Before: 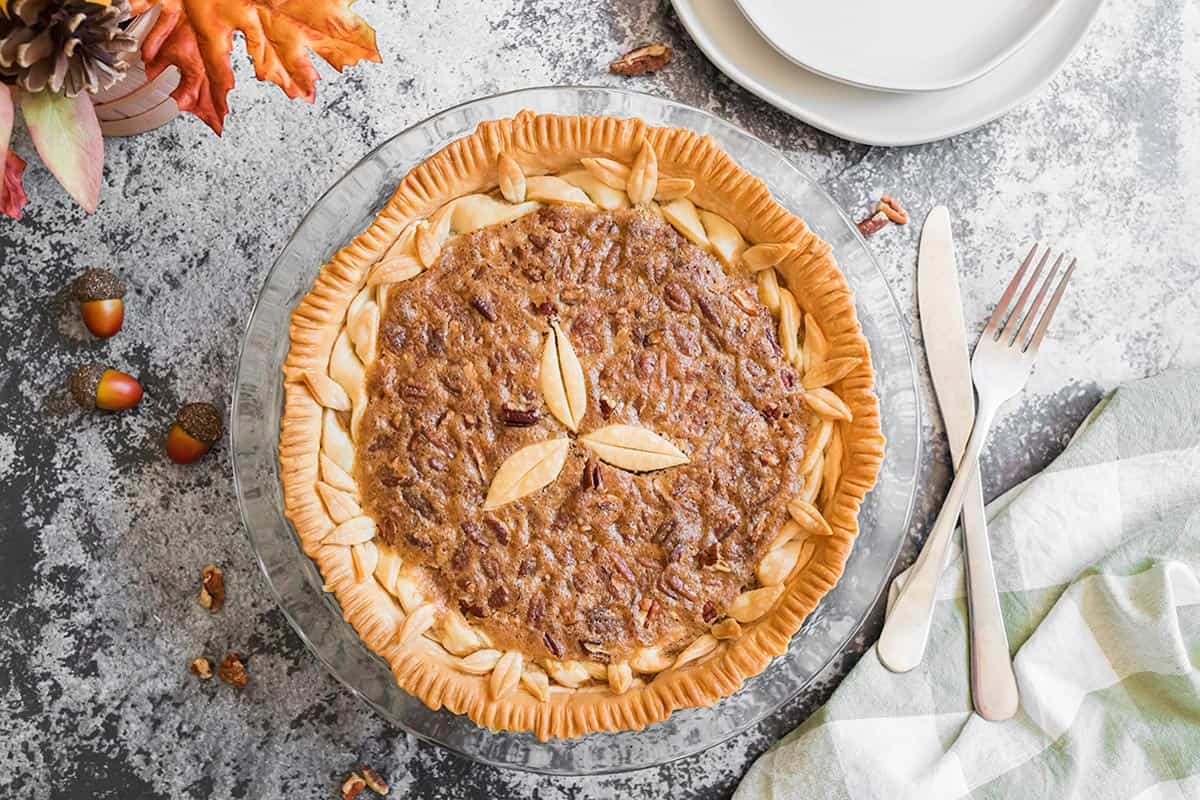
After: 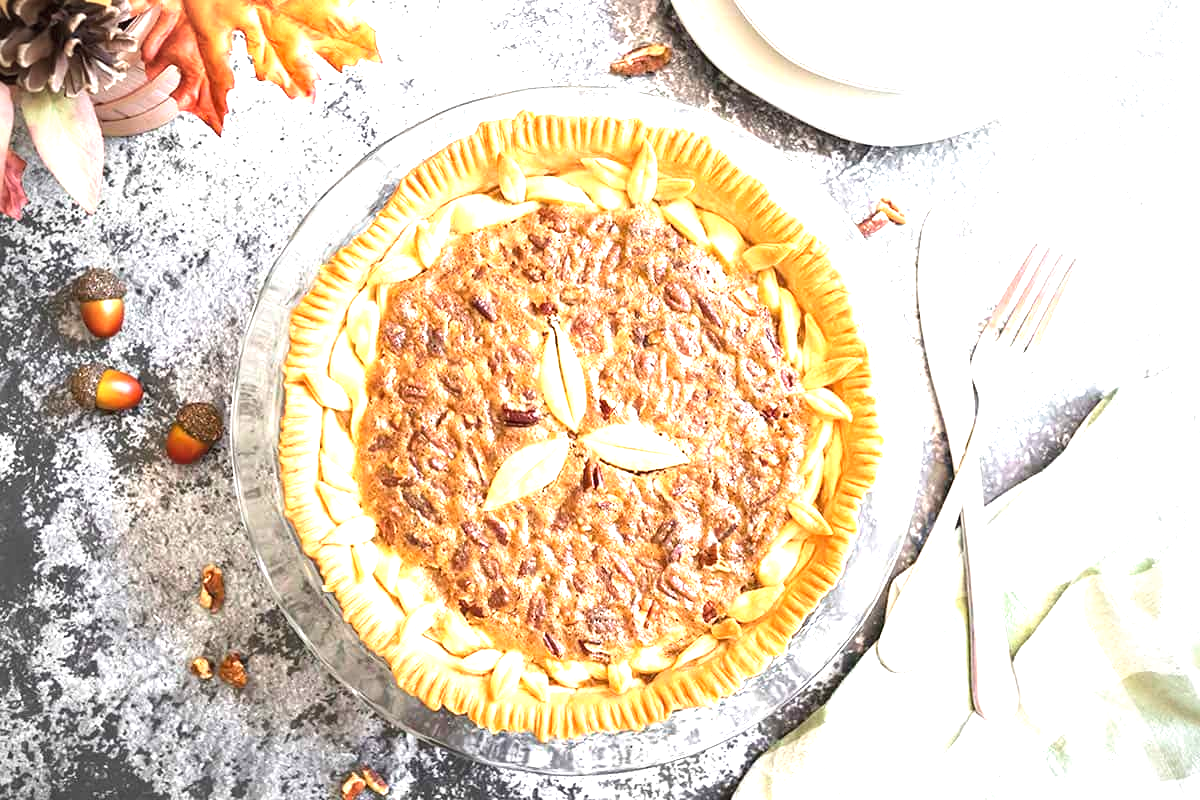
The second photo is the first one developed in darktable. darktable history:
exposure: black level correction 0, exposure 1.45 EV, compensate exposure bias true, compensate highlight preservation false
vignetting: unbound false
